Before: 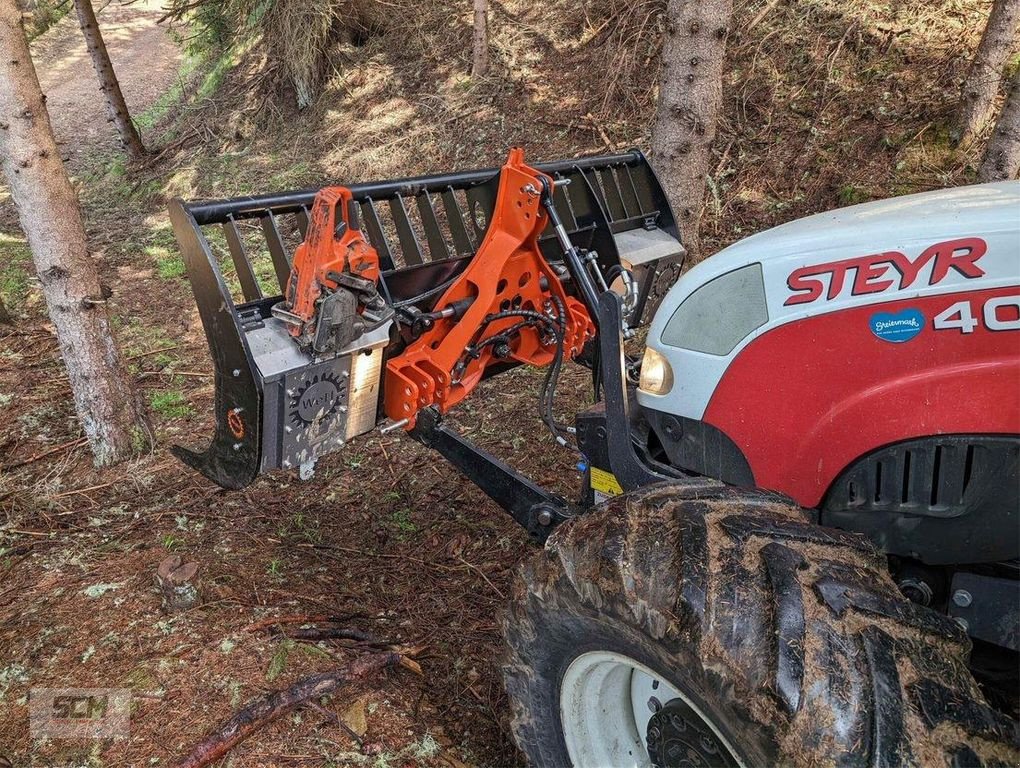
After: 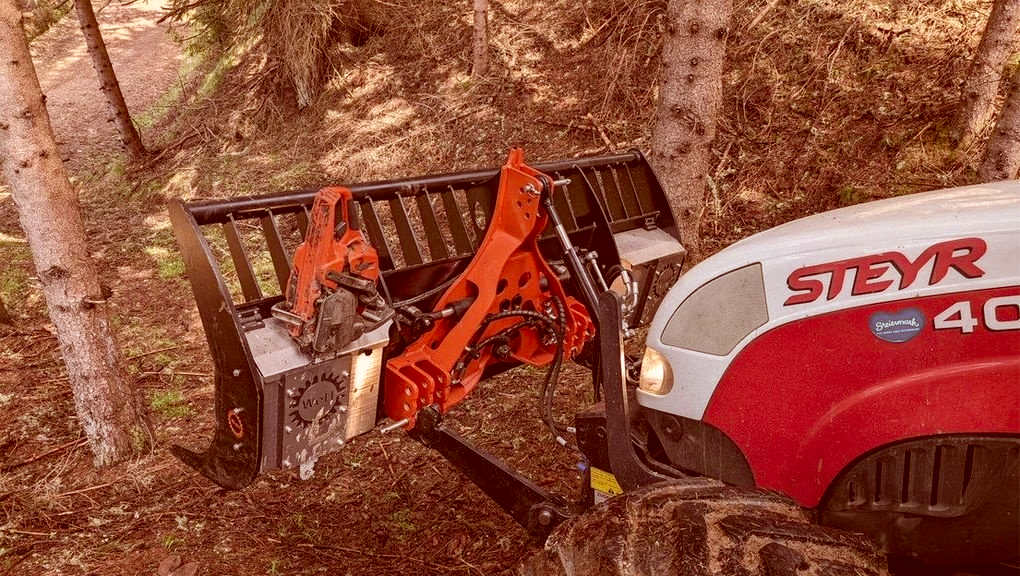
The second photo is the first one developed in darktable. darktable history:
levels: levels [0, 0.492, 0.984]
crop: bottom 24.907%
color correction: highlights a* 9.16, highlights b* 8.84, shadows a* 39.21, shadows b* 39.42, saturation 0.815
color zones: curves: ch0 [(0.068, 0.464) (0.25, 0.5) (0.48, 0.508) (0.75, 0.536) (0.886, 0.476) (0.967, 0.456)]; ch1 [(0.066, 0.456) (0.25, 0.5) (0.616, 0.508) (0.746, 0.56) (0.934, 0.444)]
